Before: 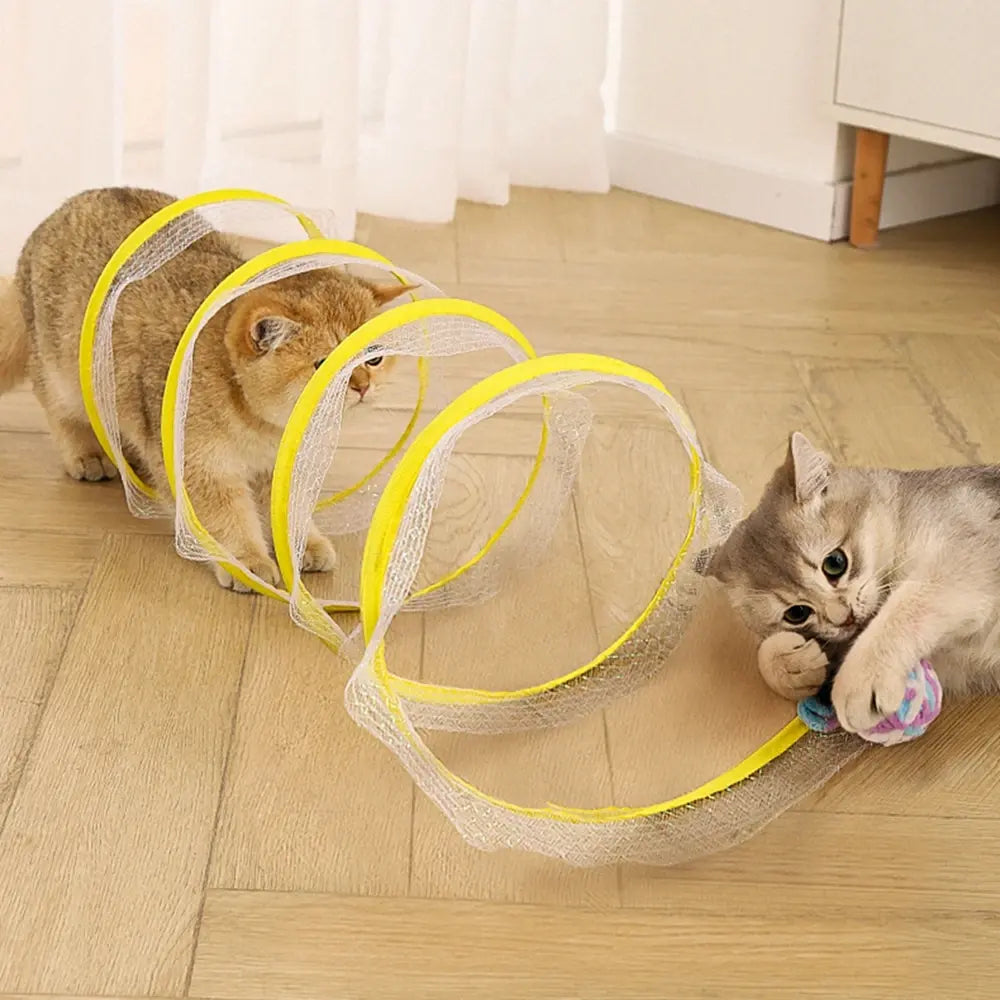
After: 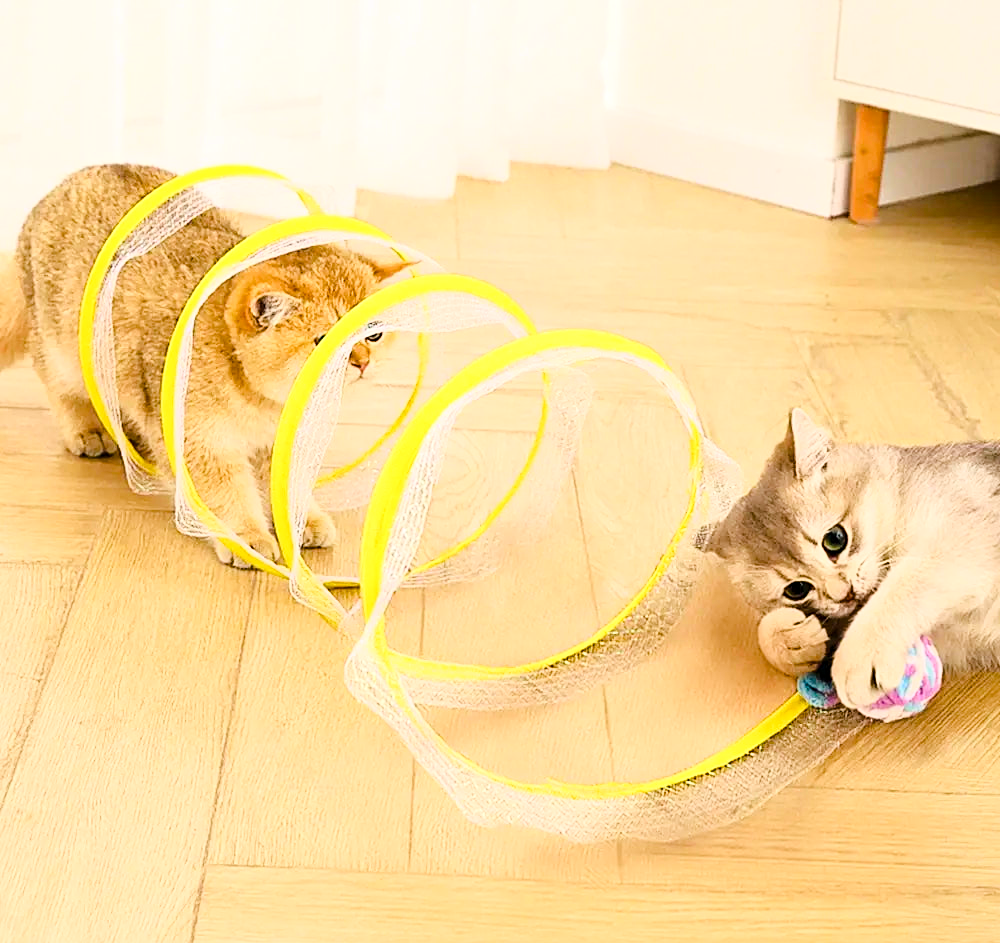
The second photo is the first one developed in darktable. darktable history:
color balance rgb: perceptual saturation grading › global saturation 20%, perceptual saturation grading › highlights -25.191%, perceptual saturation grading › shadows 23.954%, global vibrance 14.388%
exposure: black level correction 0.001, exposure 0.191 EV, compensate highlight preservation false
crop and rotate: top 2.42%, bottom 3.201%
base curve: curves: ch0 [(0, 0) (0.028, 0.03) (0.121, 0.232) (0.46, 0.748) (0.859, 0.968) (1, 1)]
tone equalizer: on, module defaults
sharpen: amount 0.213
color correction: highlights b* -0.054
